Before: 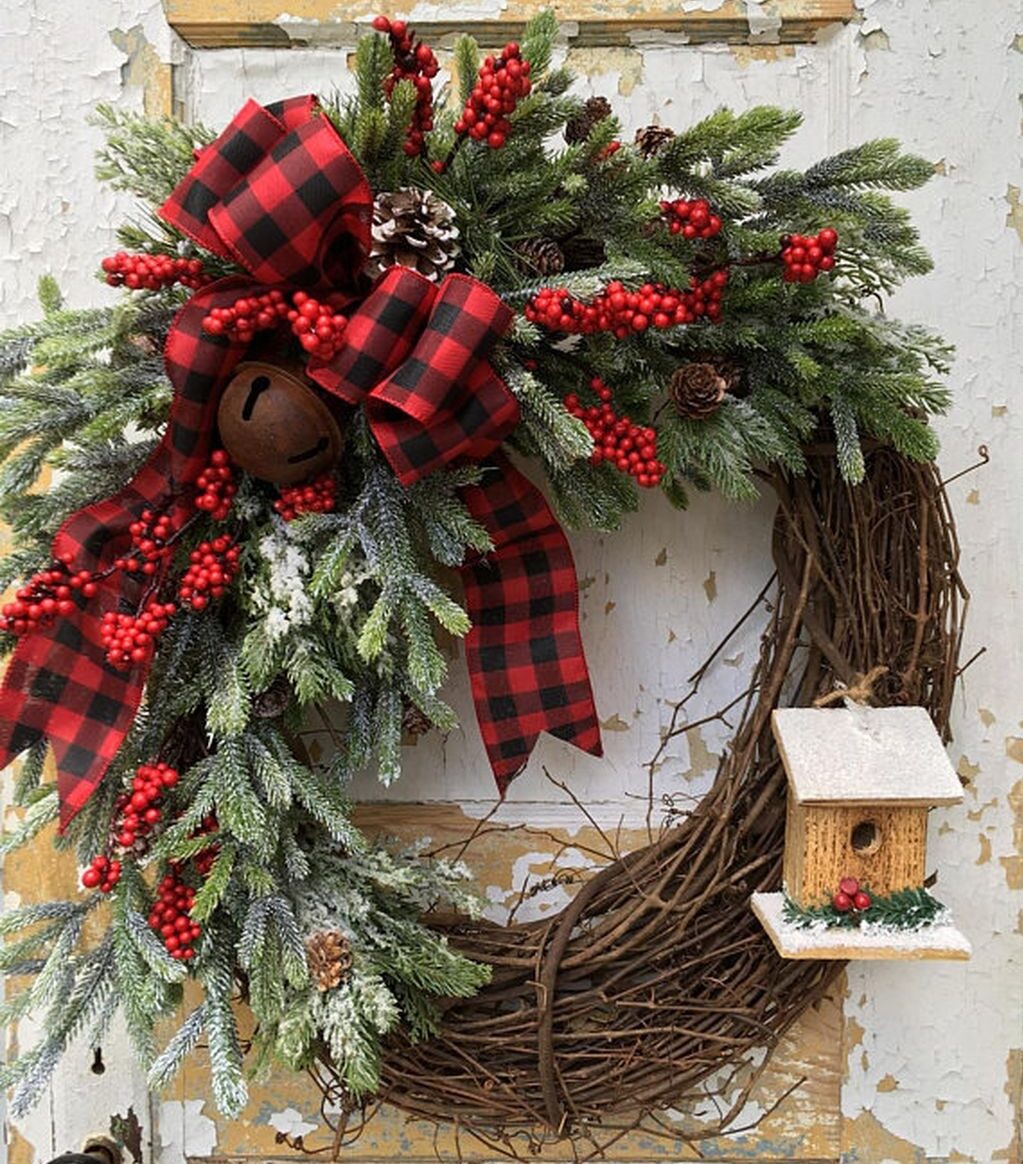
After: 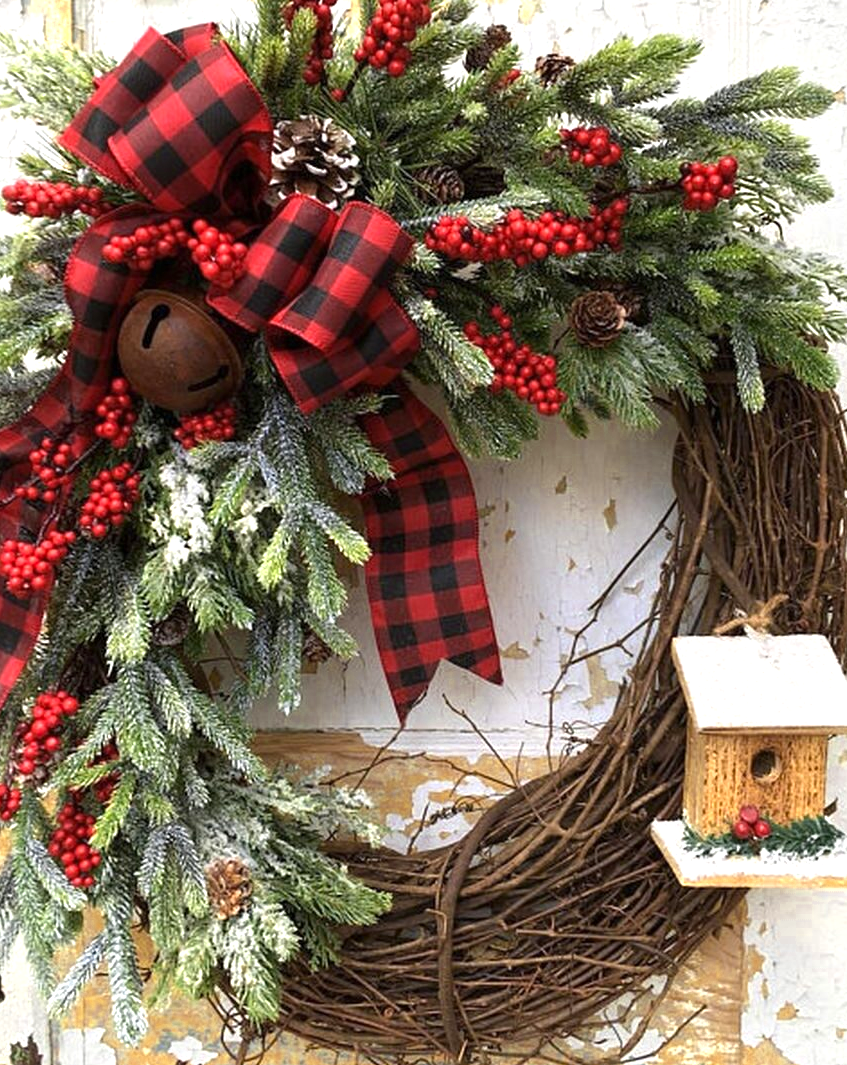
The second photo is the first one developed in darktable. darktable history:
exposure: exposure 0.556 EV, compensate highlight preservation false
crop: left 9.807%, top 6.259%, right 7.334%, bottom 2.177%
color zones: curves: ch0 [(0, 0.485) (0.178, 0.476) (0.261, 0.623) (0.411, 0.403) (0.708, 0.603) (0.934, 0.412)]; ch1 [(0.003, 0.485) (0.149, 0.496) (0.229, 0.584) (0.326, 0.551) (0.484, 0.262) (0.757, 0.643)]
